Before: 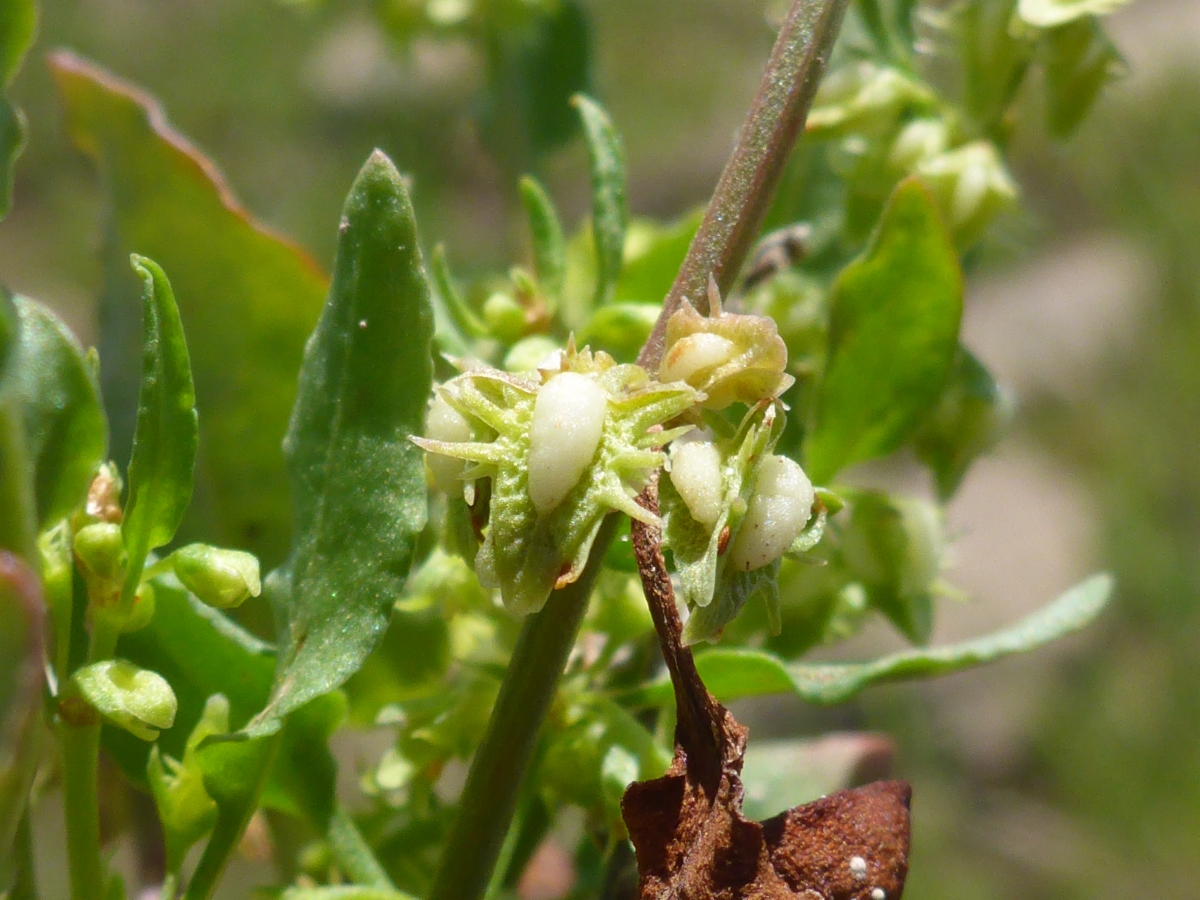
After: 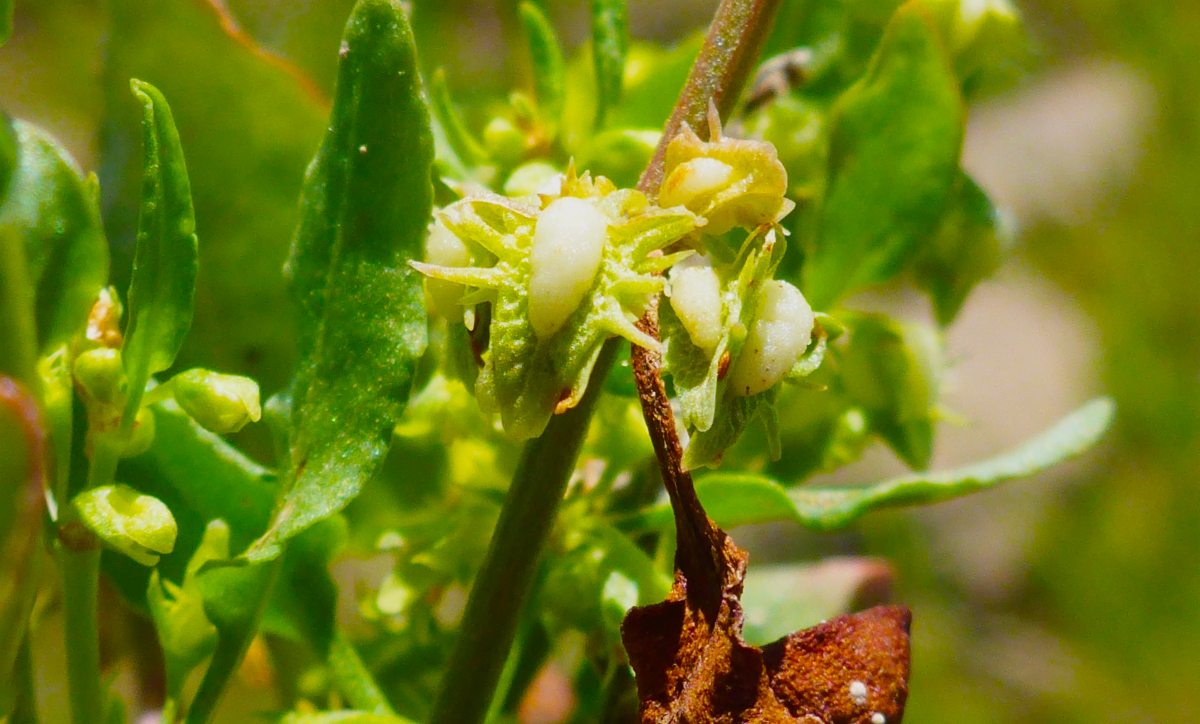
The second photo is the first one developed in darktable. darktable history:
color balance rgb: perceptual saturation grading › global saturation 18.783%, global vibrance 44.963%
tone curve: curves: ch0 [(0, 0) (0.091, 0.066) (0.184, 0.16) (0.491, 0.519) (0.748, 0.765) (1, 0.919)]; ch1 [(0, 0) (0.179, 0.173) (0.322, 0.32) (0.424, 0.424) (0.502, 0.504) (0.56, 0.578) (0.631, 0.675) (0.777, 0.806) (1, 1)]; ch2 [(0, 0) (0.434, 0.447) (0.483, 0.487) (0.547, 0.573) (0.676, 0.673) (1, 1)], preserve colors none
crop and rotate: top 19.462%
